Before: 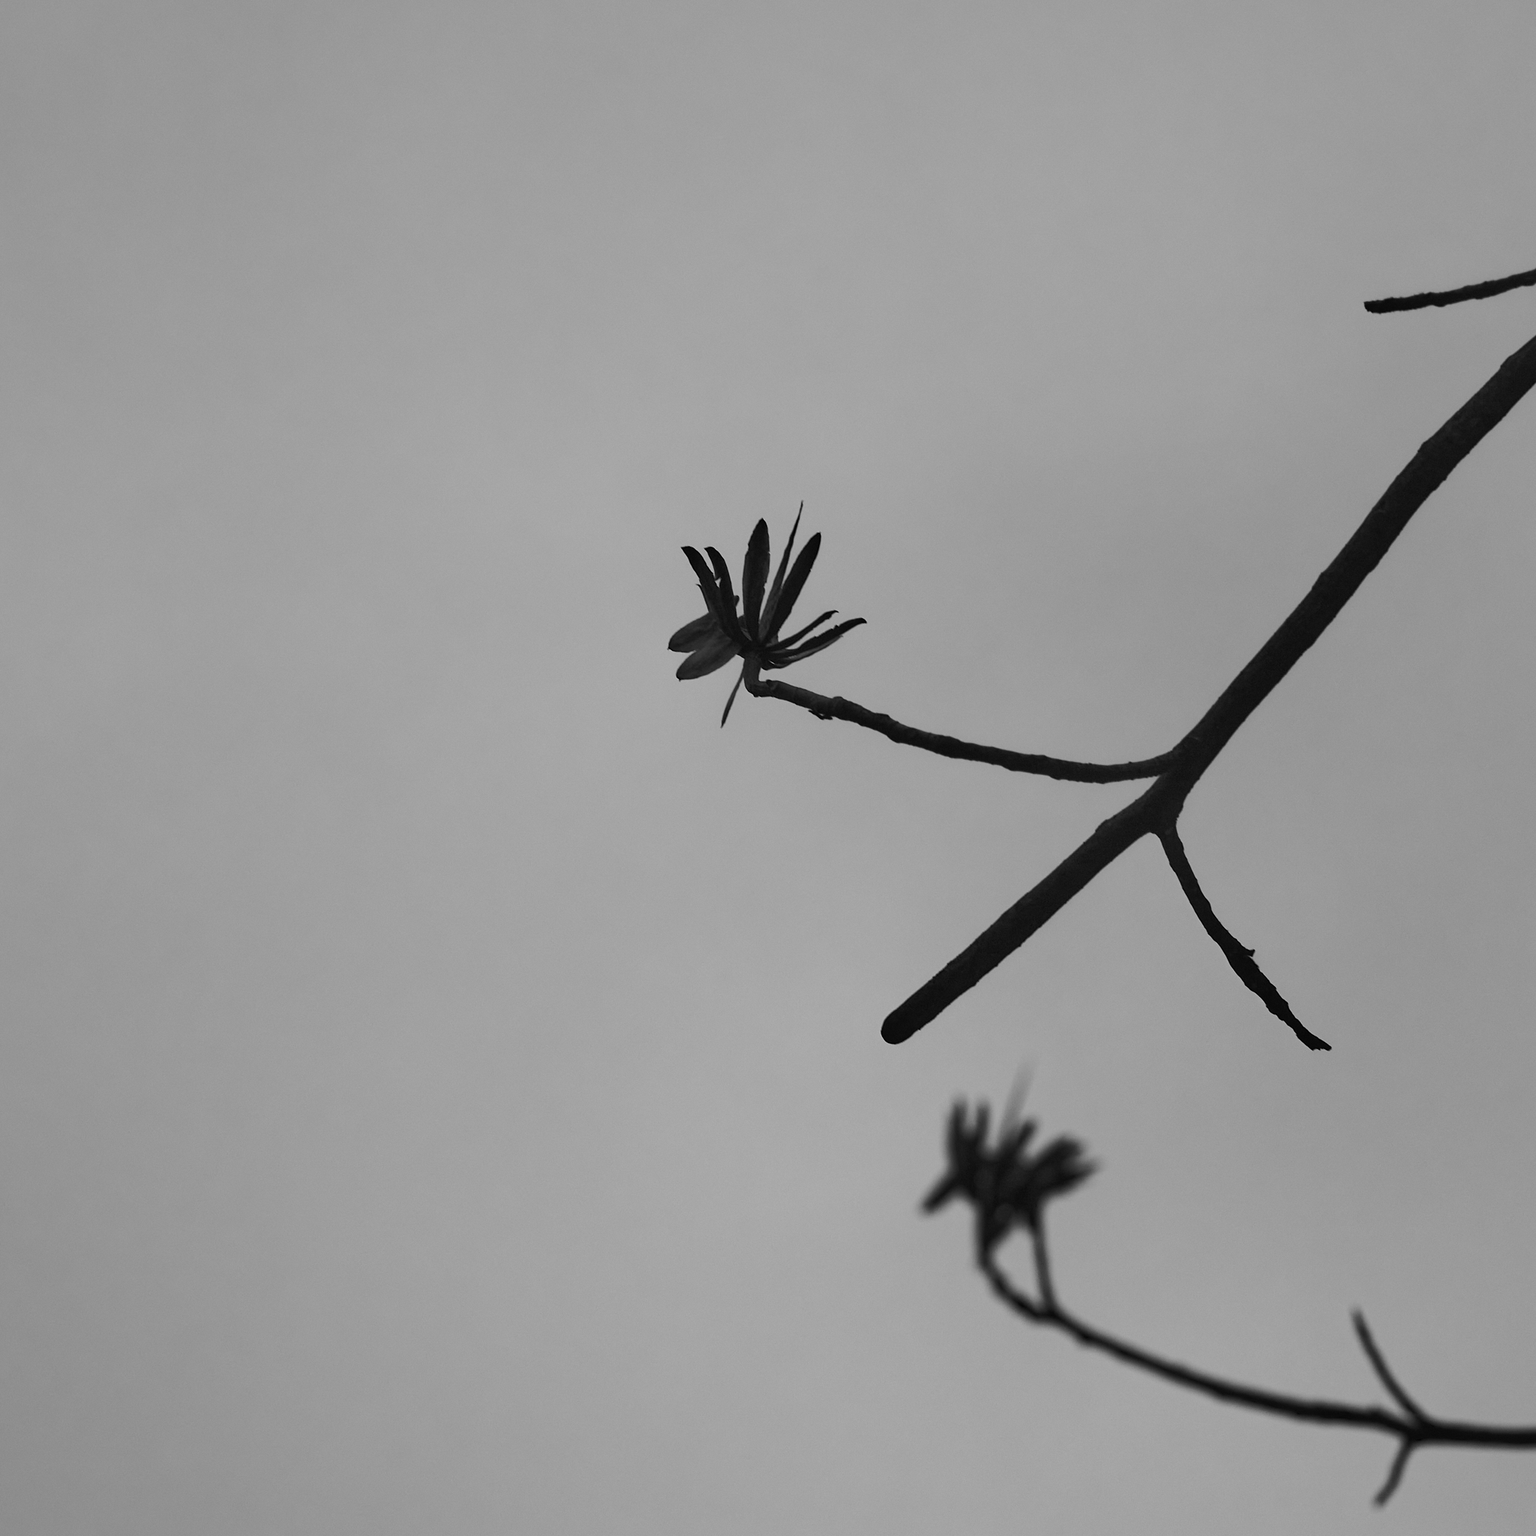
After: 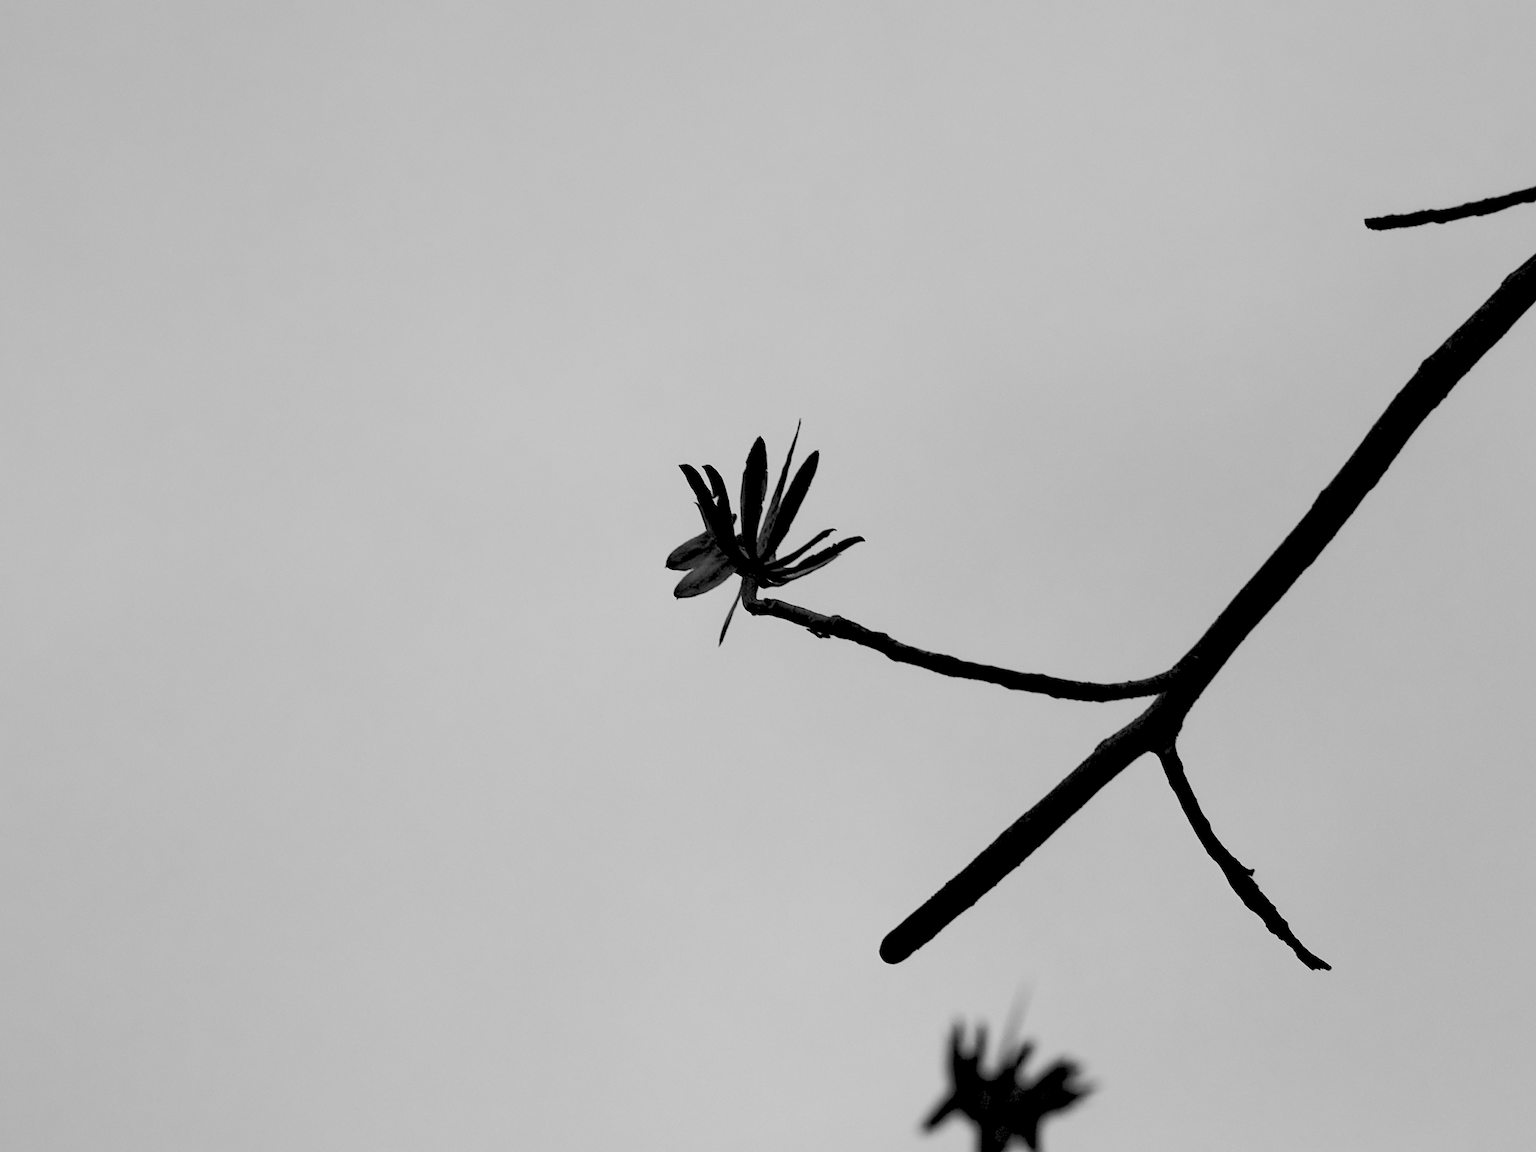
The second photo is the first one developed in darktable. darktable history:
levels: levels [0.093, 0.434, 0.988]
crop: left 0.387%, top 5.469%, bottom 19.809%
